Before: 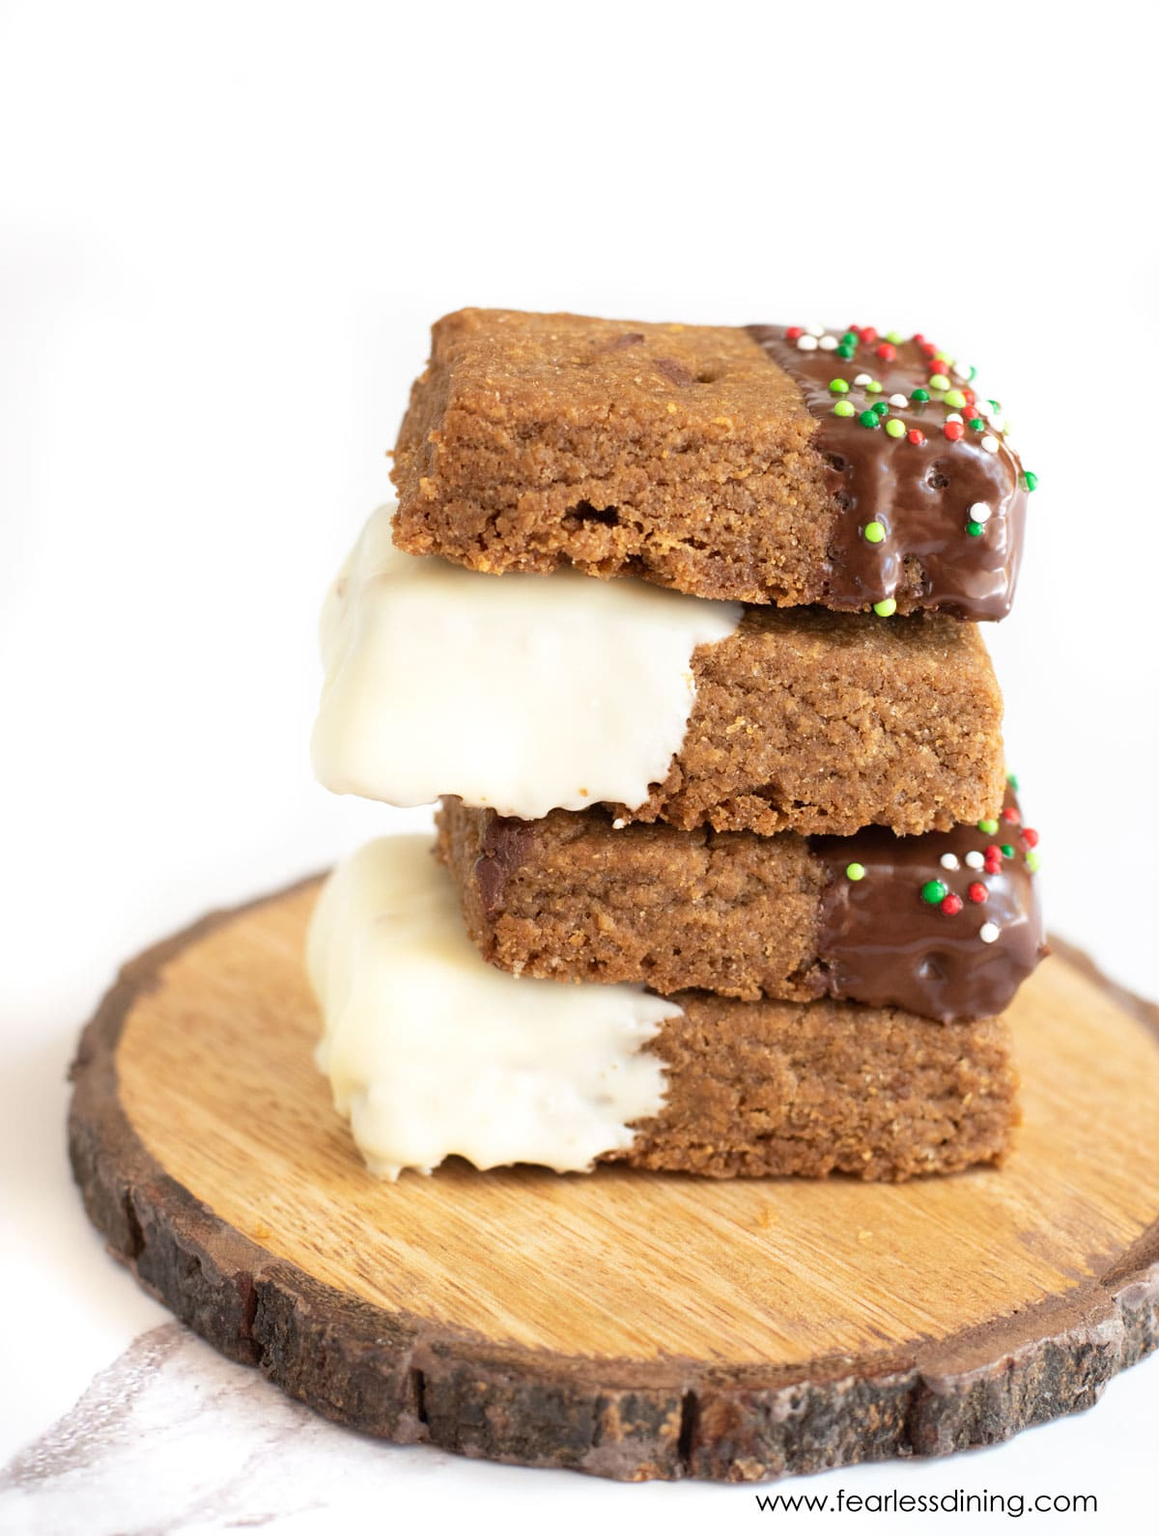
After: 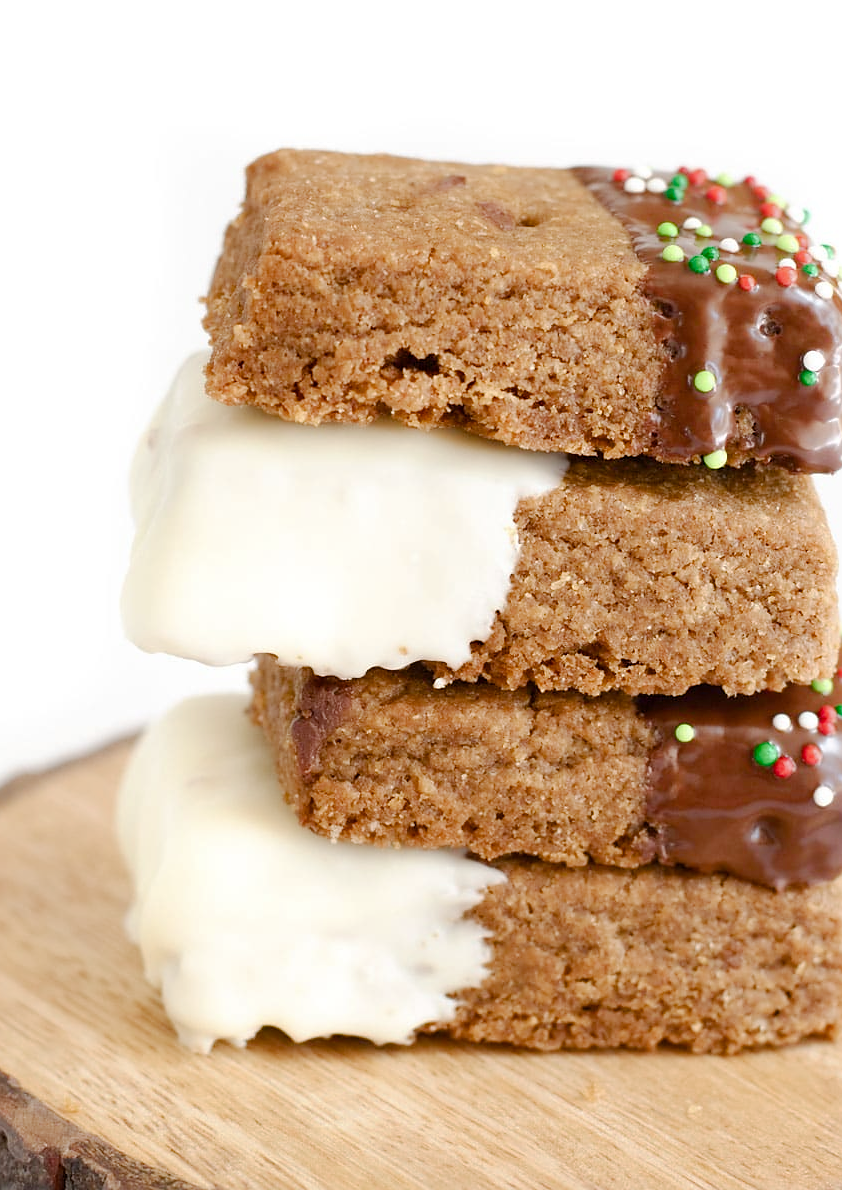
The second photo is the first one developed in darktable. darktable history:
base curve: curves: ch0 [(0, 0) (0.262, 0.32) (0.722, 0.705) (1, 1)], preserve colors none
sharpen: radius 0.976, amount 0.616
contrast equalizer: octaves 7, y [[0.5 ×4, 0.483, 0.43], [0.5 ×6], [0.5 ×6], [0 ×6], [0 ×6]]
crop and rotate: left 16.769%, top 10.689%, right 13.062%, bottom 14.48%
color balance rgb: shadows lift › chroma 2.021%, shadows lift › hue 247.08°, perceptual saturation grading › global saturation 20%, perceptual saturation grading › highlights -49.429%, perceptual saturation grading › shadows 25.252%
